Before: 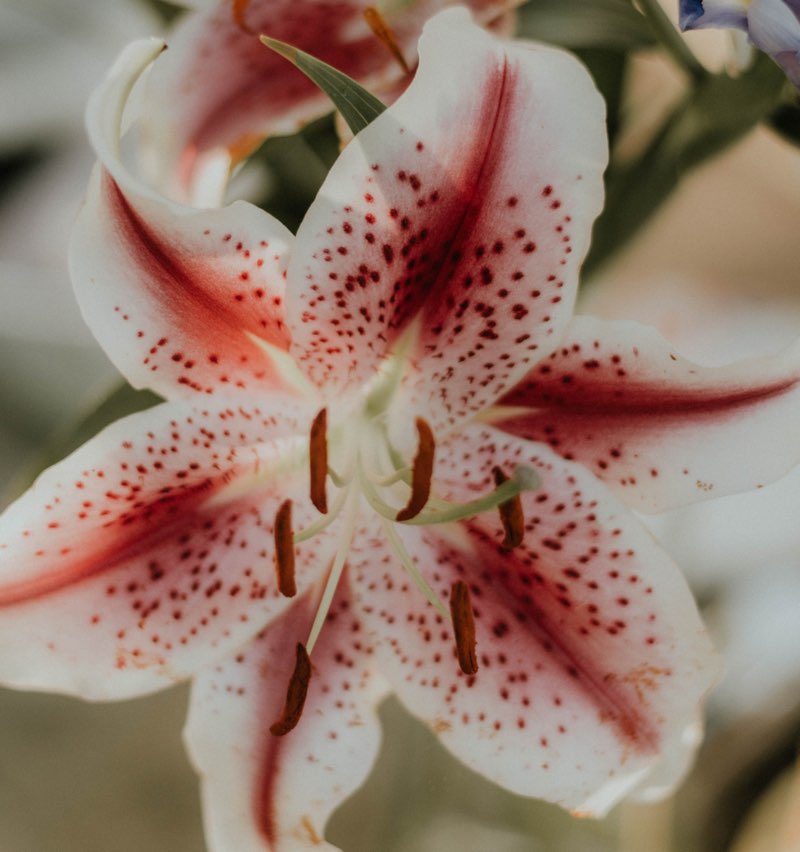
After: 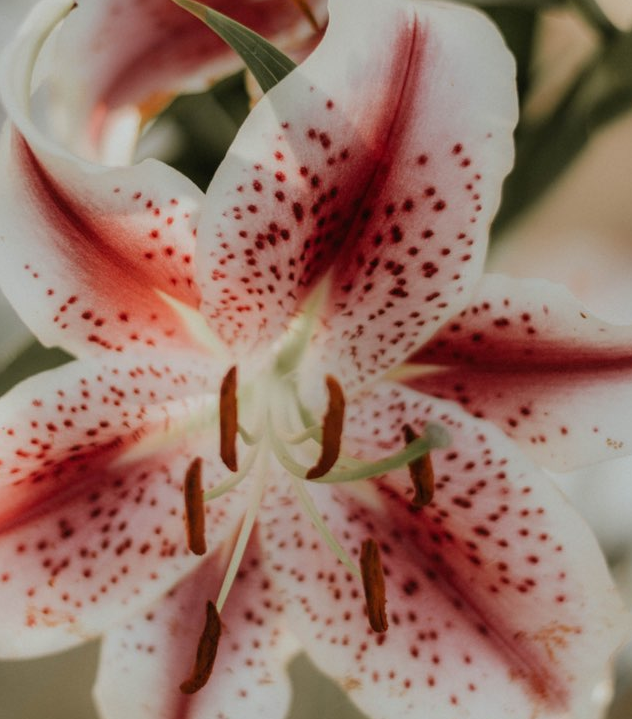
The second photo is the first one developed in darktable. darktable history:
crop: left 11.362%, top 4.931%, right 9.567%, bottom 10.594%
